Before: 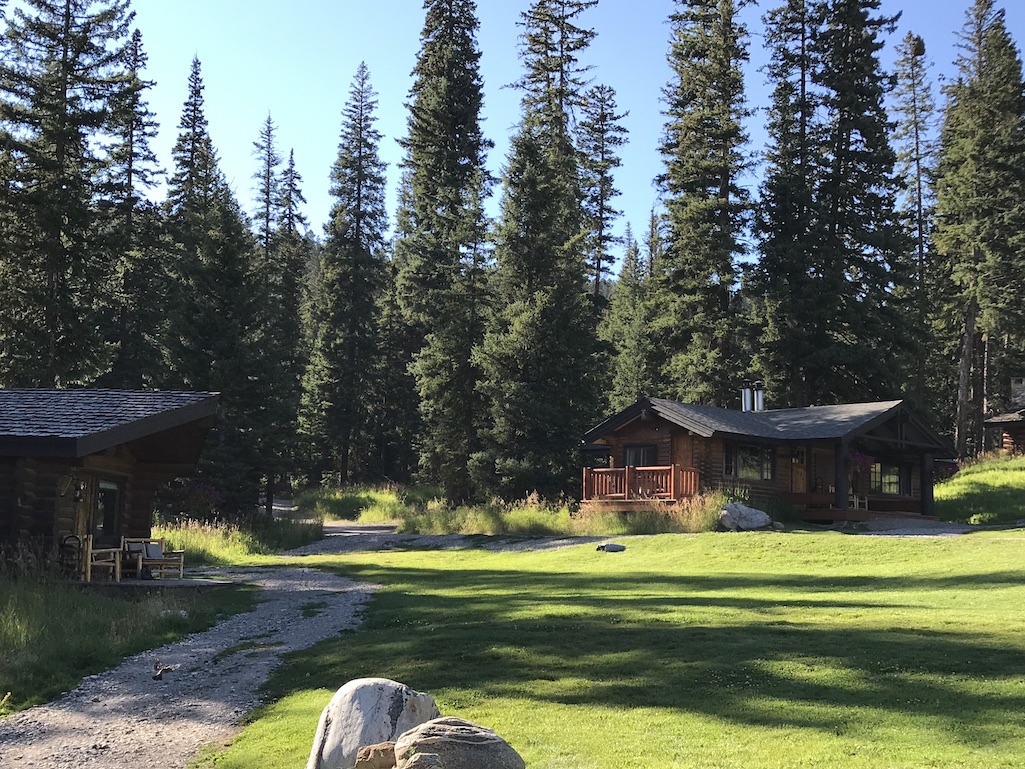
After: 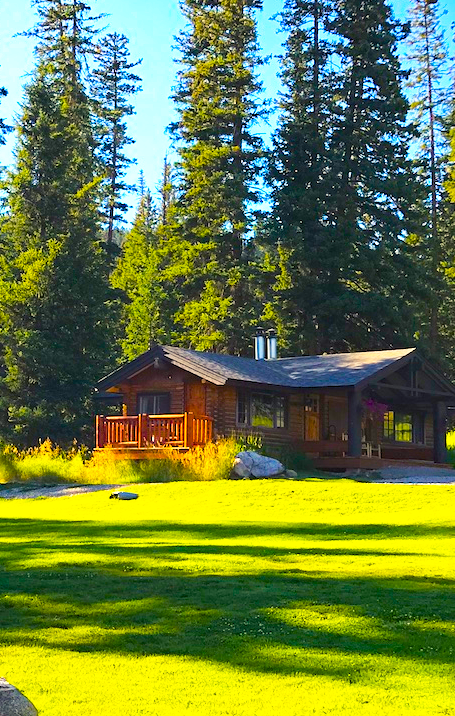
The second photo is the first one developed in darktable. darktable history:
exposure: black level correction 0, exposure 0.498 EV, compensate exposure bias true, compensate highlight preservation false
base curve: curves: ch0 [(0, 0) (0.688, 0.865) (1, 1)], preserve colors none
haze removal: compatibility mode true, adaptive false
color balance rgb: highlights gain › chroma 3.048%, highlights gain › hue 77.3°, perceptual saturation grading › global saturation 65.141%, perceptual saturation grading › highlights 59.394%, perceptual saturation grading › mid-tones 49.59%, perceptual saturation grading › shadows 49.283%, global vibrance 20%
crop: left 47.57%, top 6.799%, right 7.949%
